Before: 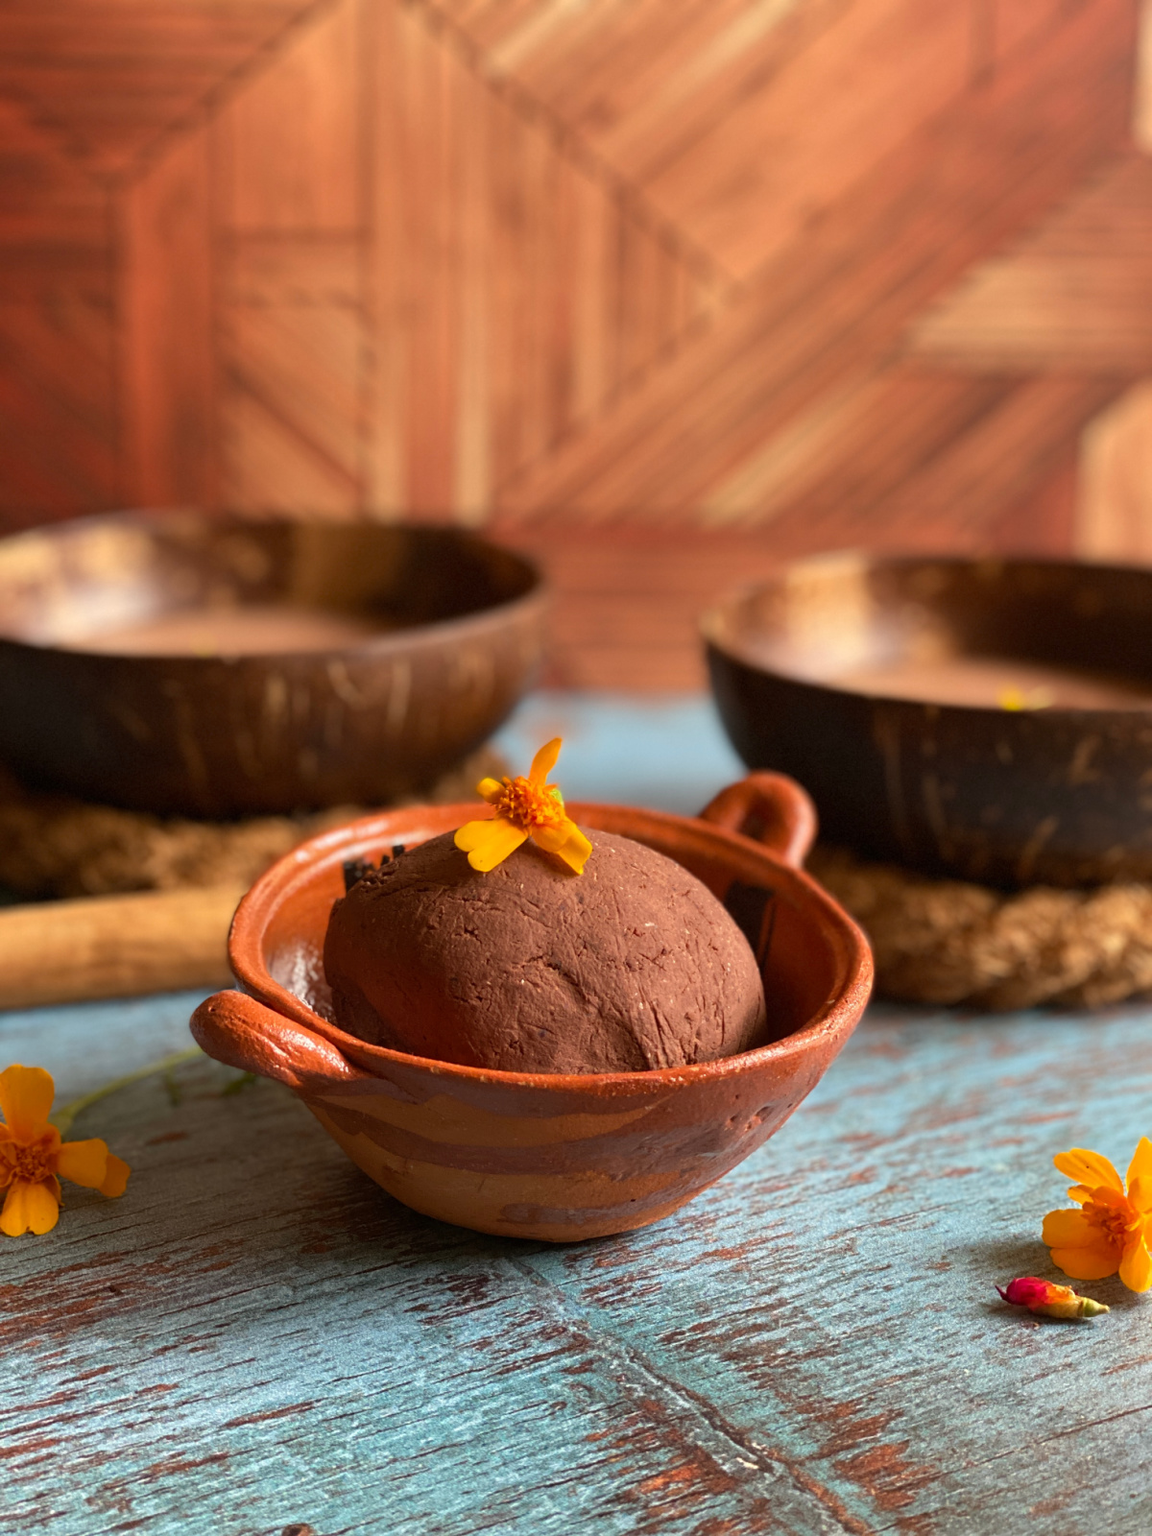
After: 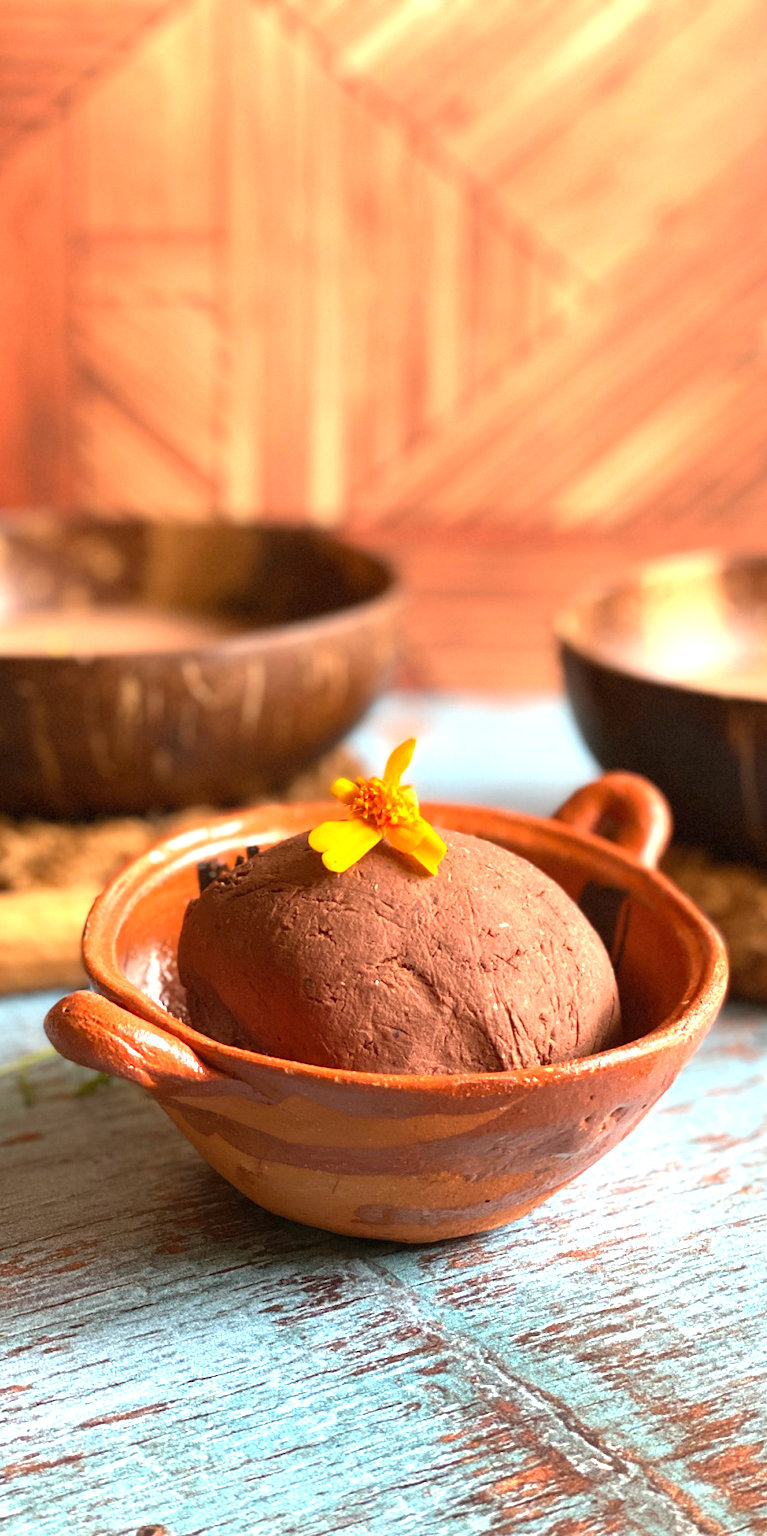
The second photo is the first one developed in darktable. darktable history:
exposure: black level correction 0, exposure 1.2 EV, compensate highlight preservation false
white balance: emerald 1
crop and rotate: left 12.673%, right 20.66%
